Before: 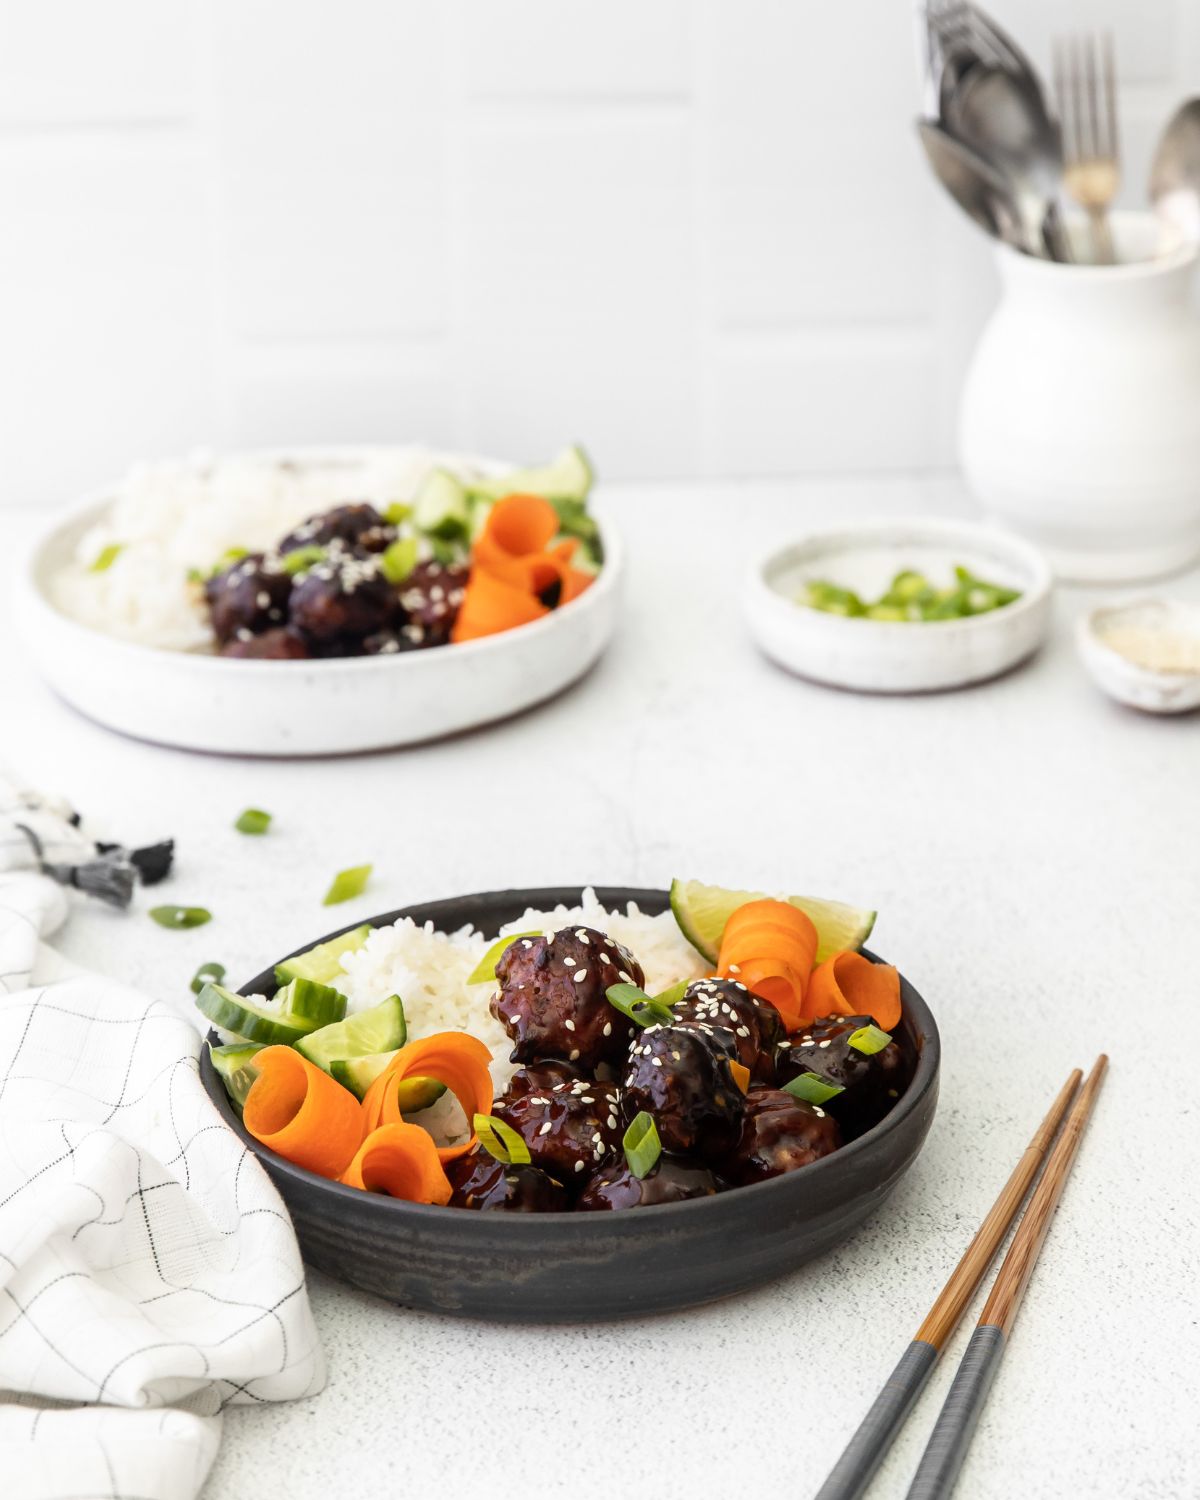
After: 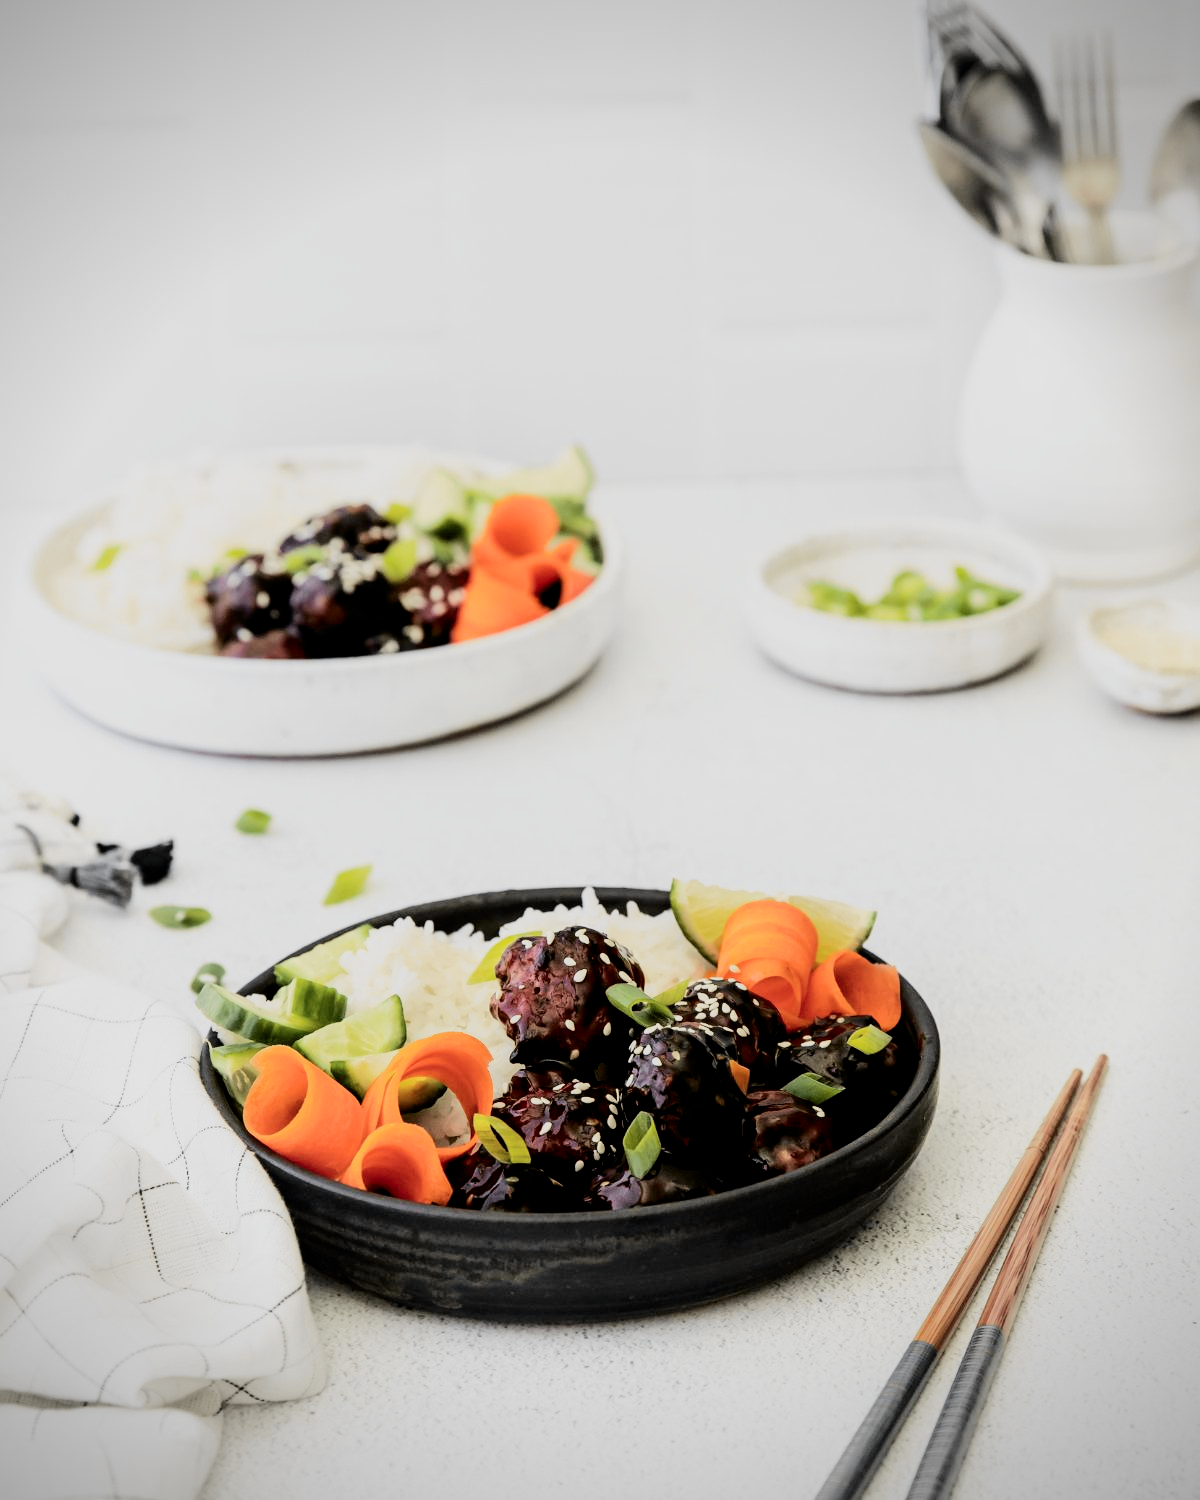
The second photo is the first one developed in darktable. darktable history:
vignetting: fall-off start 79.88%
tone curve: curves: ch0 [(0.003, 0) (0.066, 0.031) (0.163, 0.112) (0.264, 0.238) (0.395, 0.408) (0.517, 0.56) (0.684, 0.734) (0.791, 0.814) (1, 1)]; ch1 [(0, 0) (0.164, 0.115) (0.337, 0.332) (0.39, 0.398) (0.464, 0.461) (0.501, 0.5) (0.507, 0.5) (0.534, 0.532) (0.577, 0.59) (0.652, 0.681) (0.733, 0.749) (0.811, 0.796) (1, 1)]; ch2 [(0, 0) (0.337, 0.382) (0.464, 0.476) (0.501, 0.5) (0.527, 0.54) (0.551, 0.565) (0.6, 0.59) (0.687, 0.675) (1, 1)], color space Lab, independent channels, preserve colors none
filmic rgb: black relative exposure -5 EV, hardness 2.88, contrast 1.2, highlights saturation mix -30%
